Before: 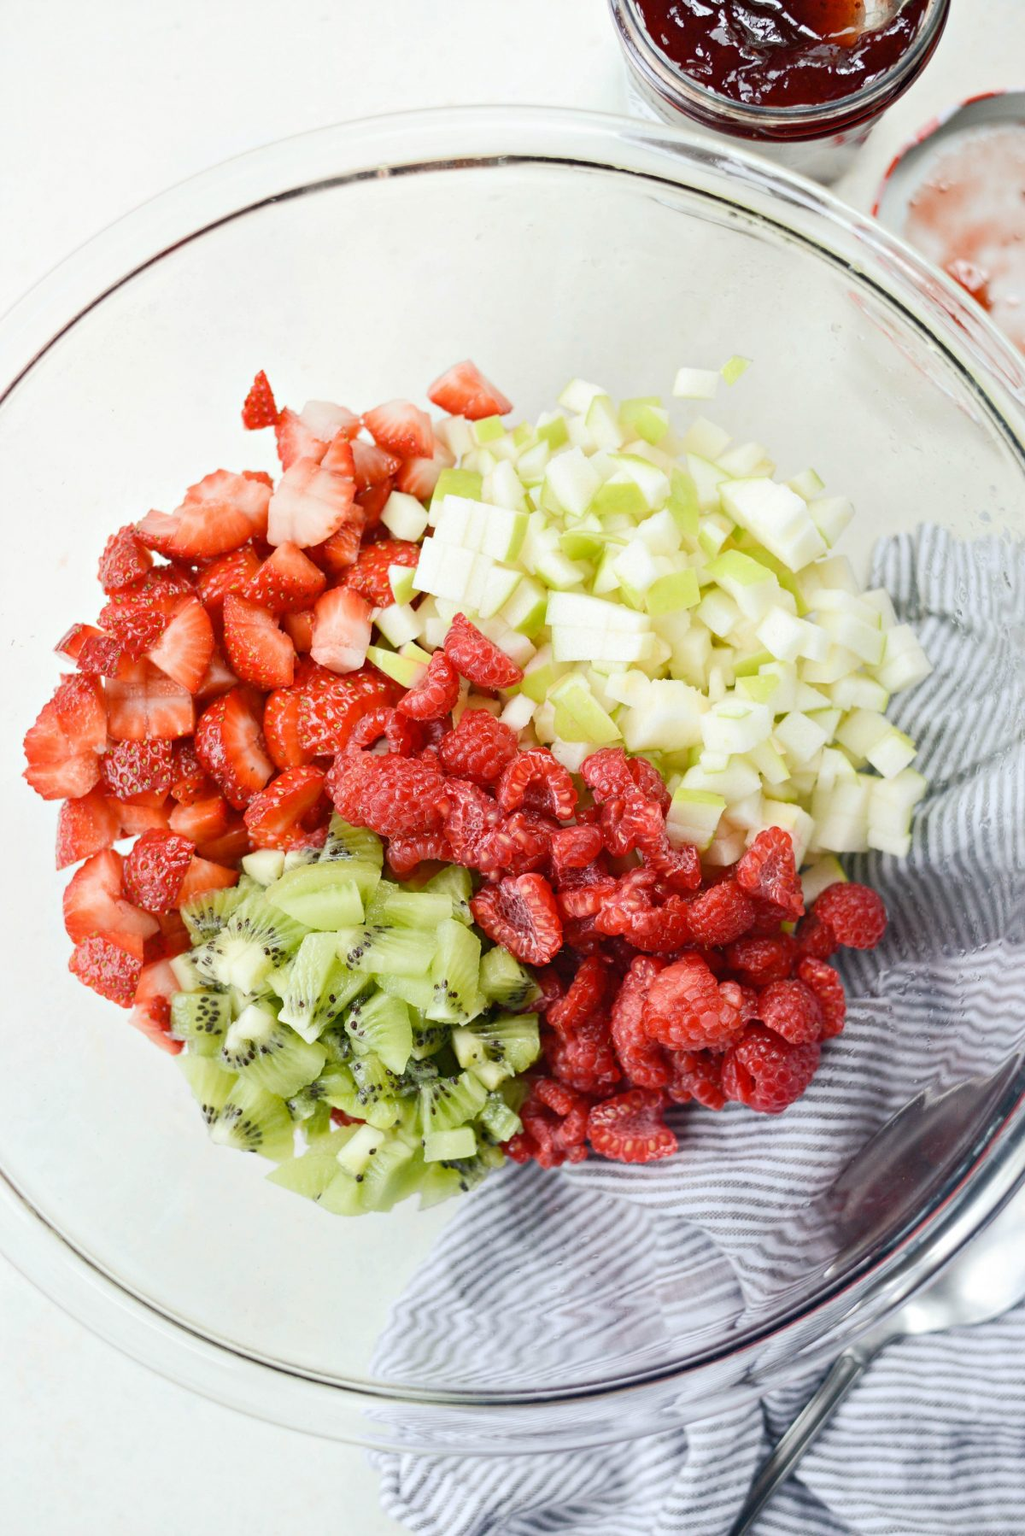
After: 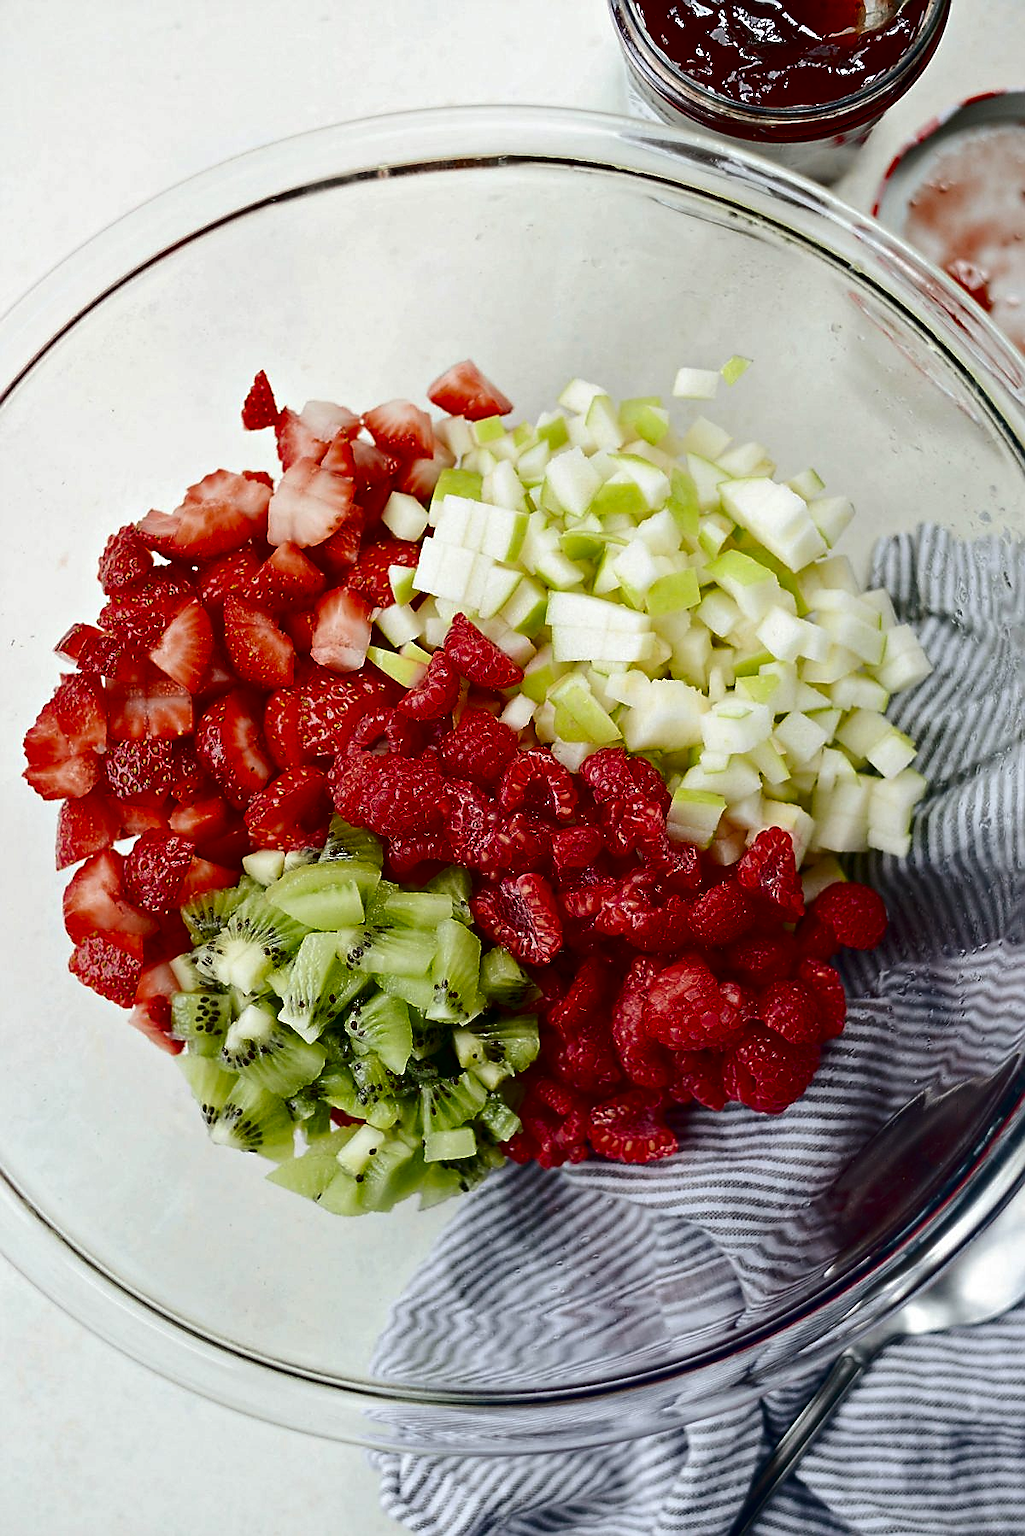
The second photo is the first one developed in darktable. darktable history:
contrast brightness saturation: contrast 0.087, brightness -0.592, saturation 0.165
sharpen: radius 1.38, amount 1.247, threshold 0.717
